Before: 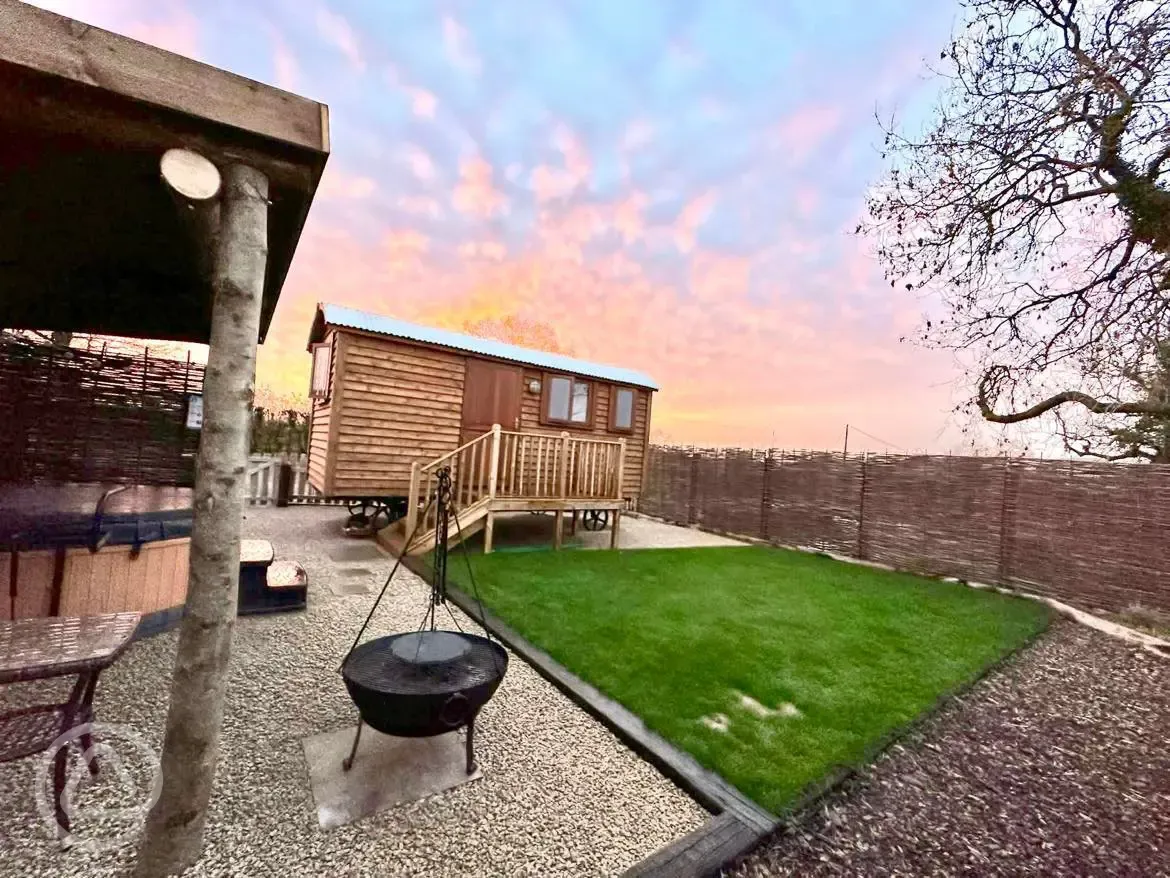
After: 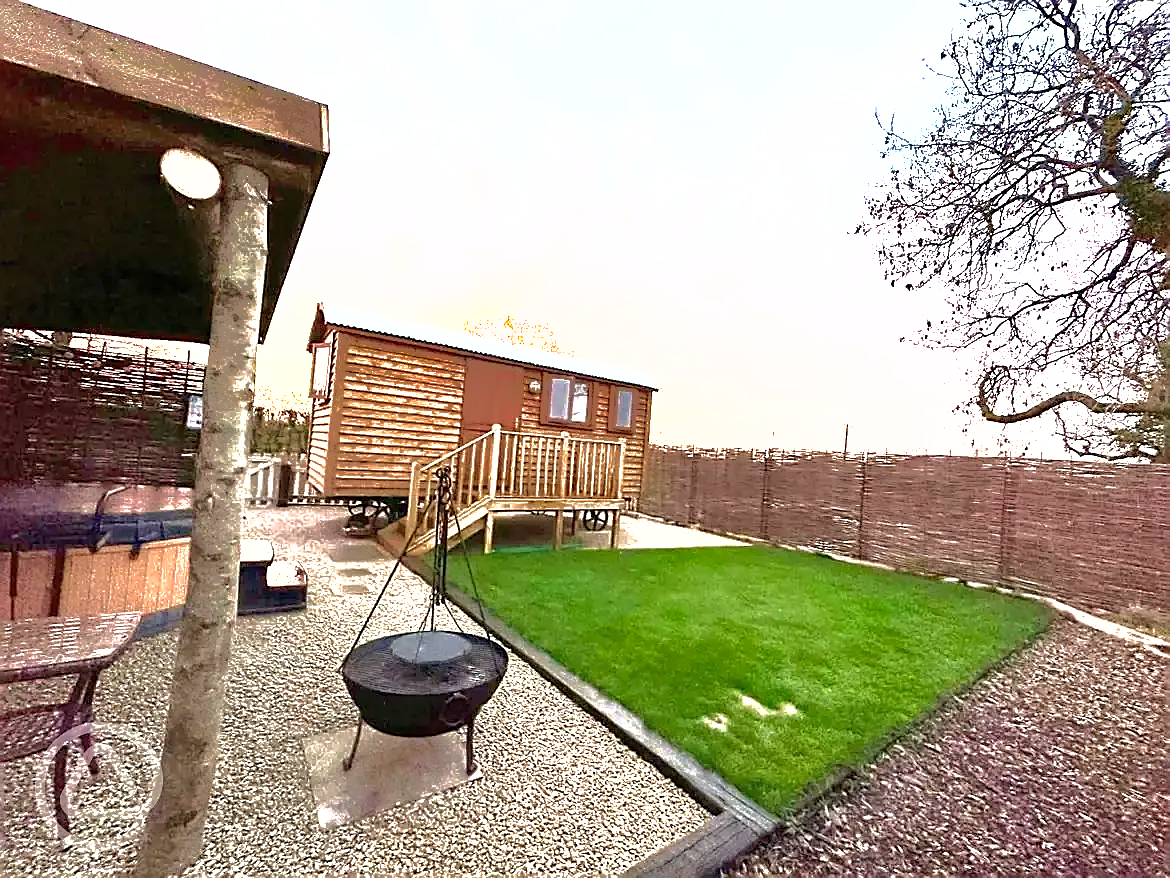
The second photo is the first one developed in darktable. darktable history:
velvia: strength 15.31%
shadows and highlights: shadows 25.93, highlights -70.05
sharpen: radius 1.41, amount 1.264, threshold 0.71
exposure: black level correction 0, exposure 1 EV, compensate highlight preservation false
